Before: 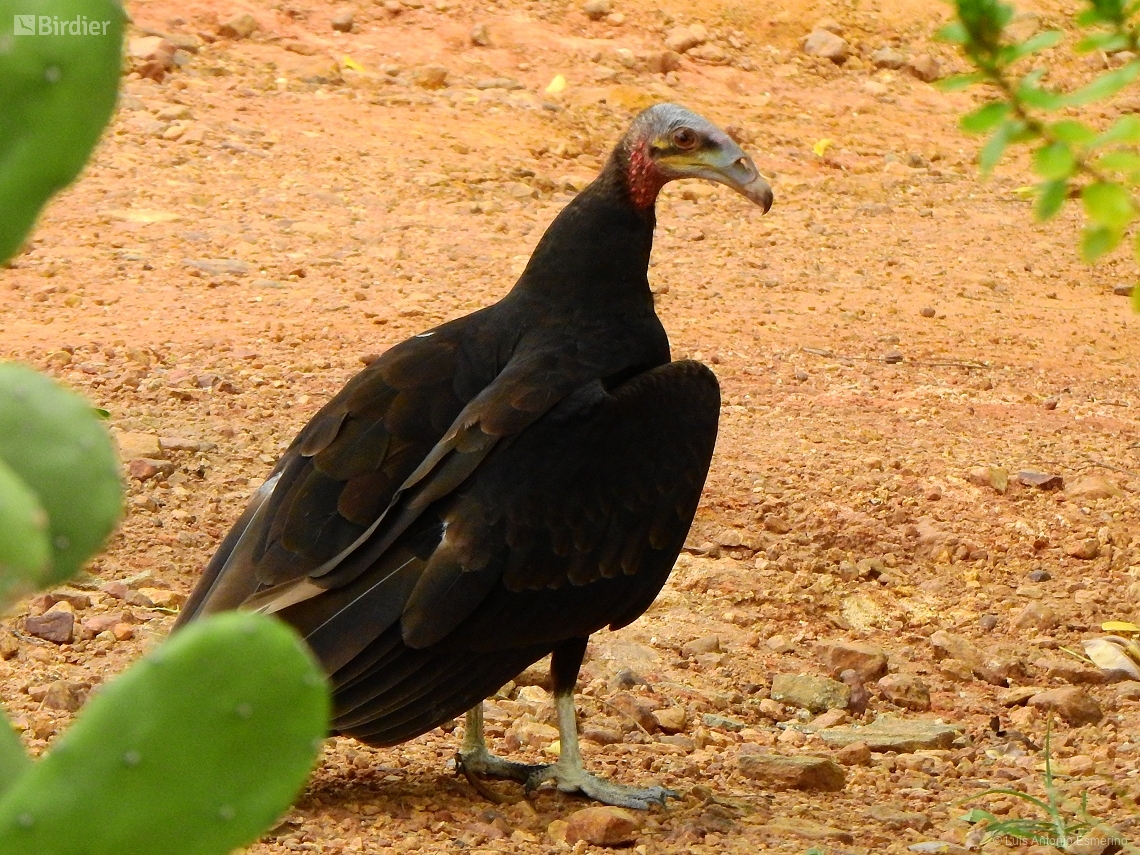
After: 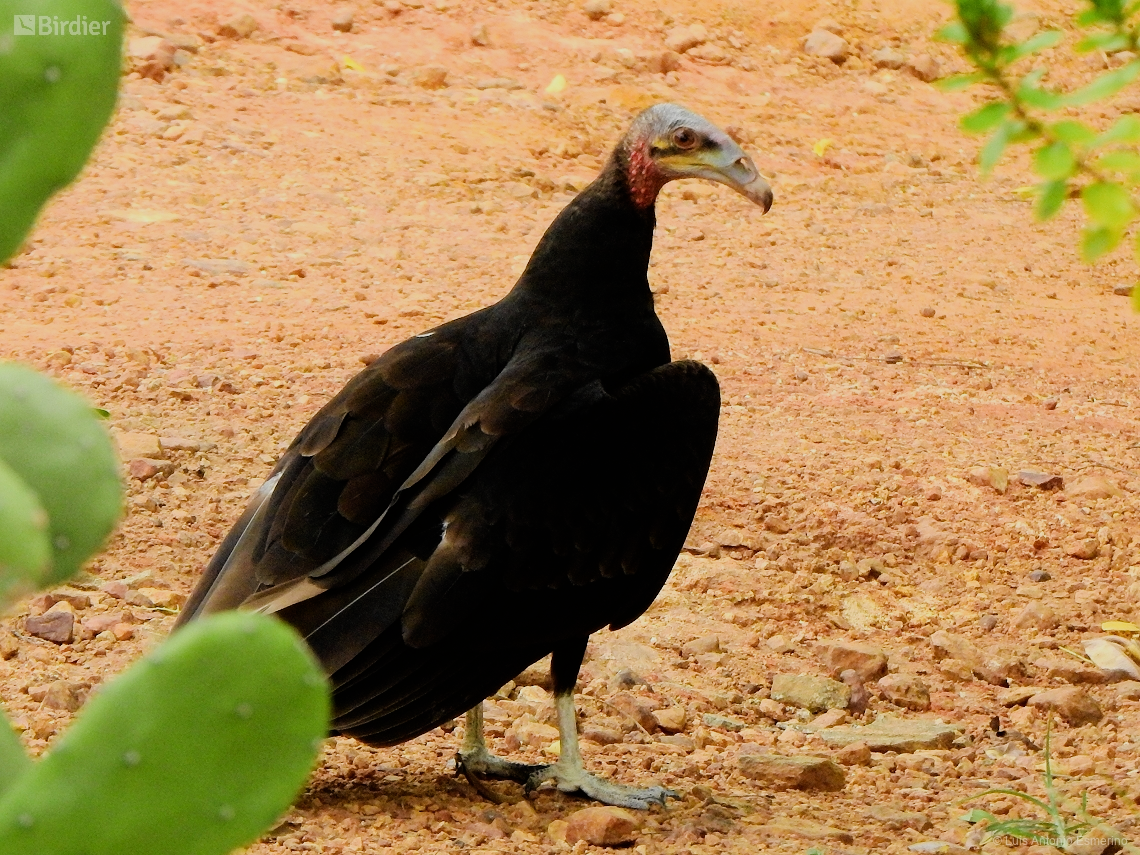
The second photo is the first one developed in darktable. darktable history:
tone equalizer: -8 EV -0.412 EV, -7 EV -0.367 EV, -6 EV -0.331 EV, -5 EV -0.191 EV, -3 EV 0.215 EV, -2 EV 0.314 EV, -1 EV 0.371 EV, +0 EV 0.425 EV
filmic rgb: black relative exposure -7.65 EV, white relative exposure 4.56 EV, hardness 3.61
